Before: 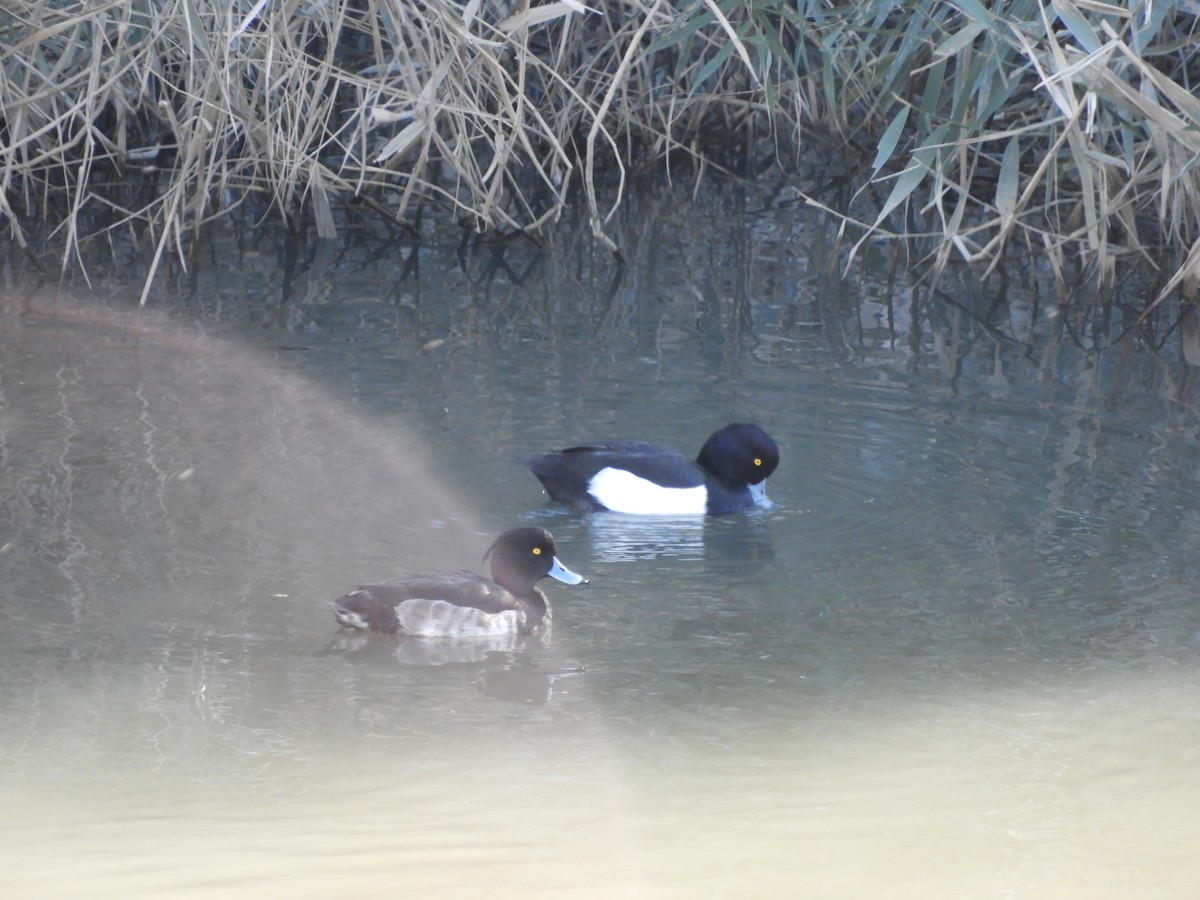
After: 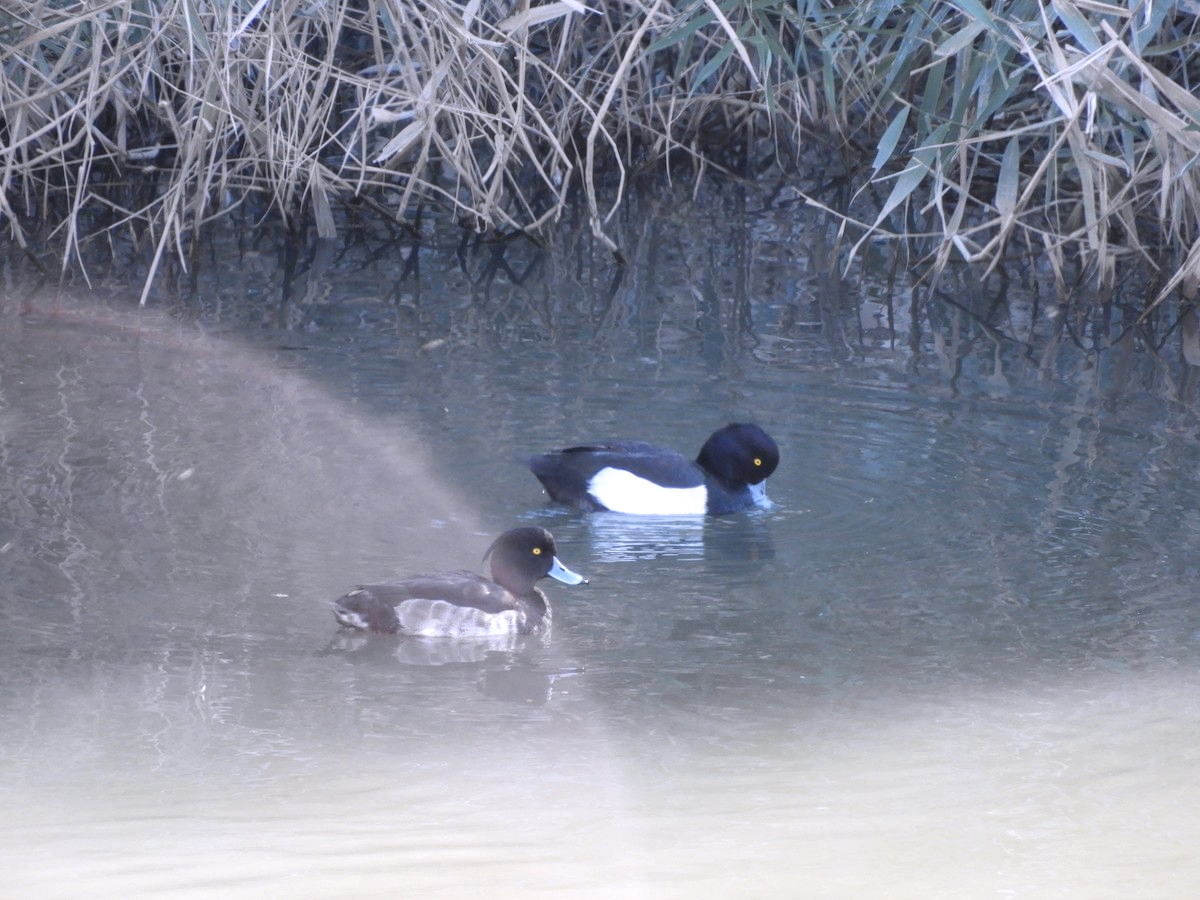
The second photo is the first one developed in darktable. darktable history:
local contrast: on, module defaults
white balance: red 1.004, blue 1.096
